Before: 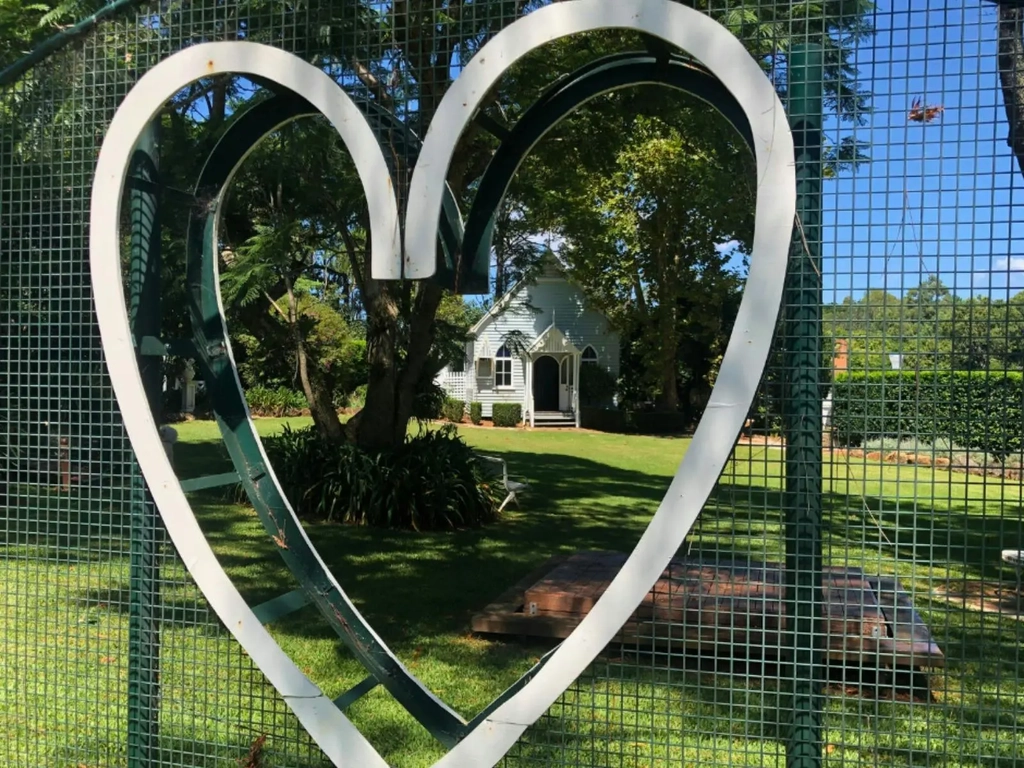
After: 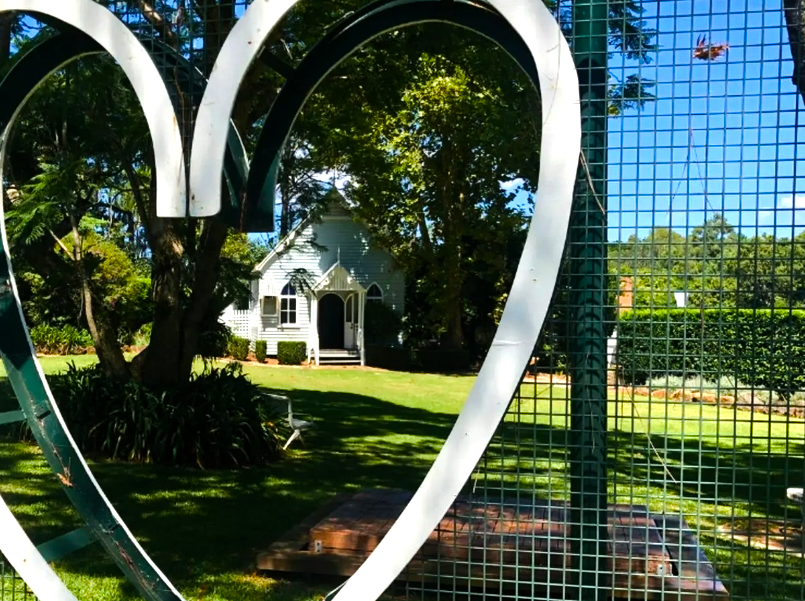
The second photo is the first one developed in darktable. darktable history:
color balance rgb: perceptual saturation grading › global saturation 0.8%, perceptual saturation grading › highlights -16.822%, perceptual saturation grading › mid-tones 32.958%, perceptual saturation grading › shadows 50.504%, perceptual brilliance grading › highlights 17.21%, perceptual brilliance grading › mid-tones 30.675%, perceptual brilliance grading › shadows -31.66%, global vibrance 20%
shadows and highlights: radius 172.86, shadows 27.4, white point adjustment 3.07, highlights -68.79, soften with gaussian
crop and rotate: left 21.049%, top 8.078%, right 0.333%, bottom 13.626%
